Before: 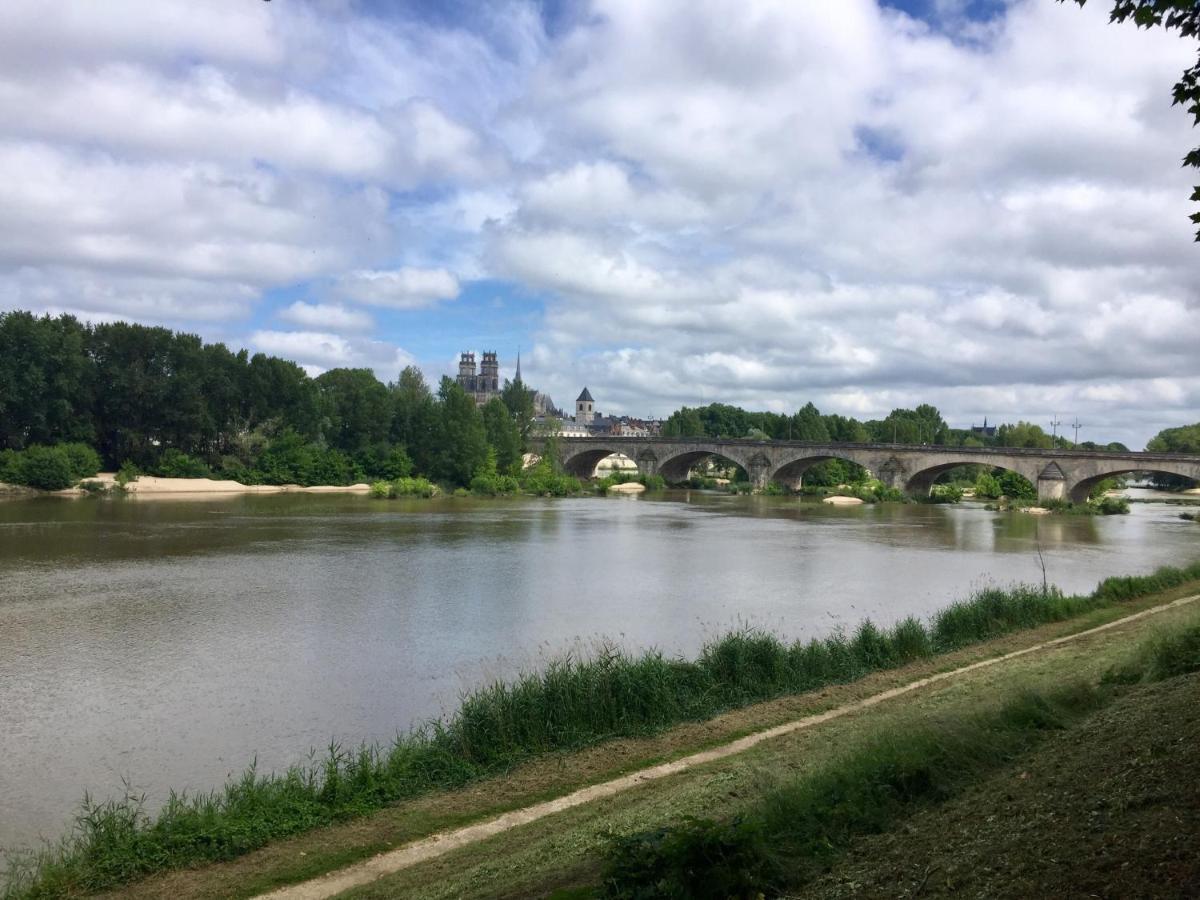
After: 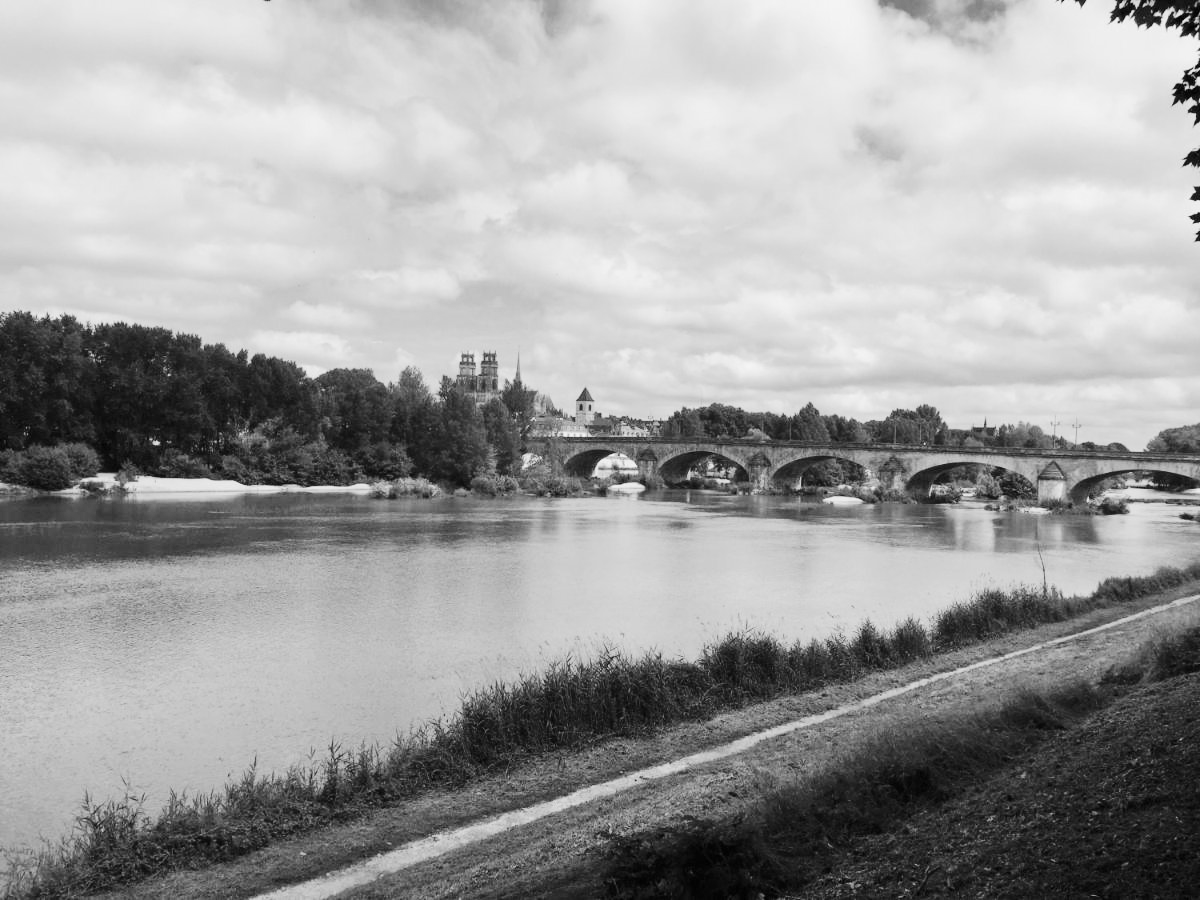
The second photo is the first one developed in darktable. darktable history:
color balance rgb: contrast -10%
monochrome: on, module defaults
rgb curve: curves: ch0 [(0, 0) (0.21, 0.15) (0.24, 0.21) (0.5, 0.75) (0.75, 0.96) (0.89, 0.99) (1, 1)]; ch1 [(0, 0.02) (0.21, 0.13) (0.25, 0.2) (0.5, 0.67) (0.75, 0.9) (0.89, 0.97) (1, 1)]; ch2 [(0, 0.02) (0.21, 0.13) (0.25, 0.2) (0.5, 0.67) (0.75, 0.9) (0.89, 0.97) (1, 1)], compensate middle gray true | blend: blend mode normal, opacity 50%; mask: uniform (no mask)
